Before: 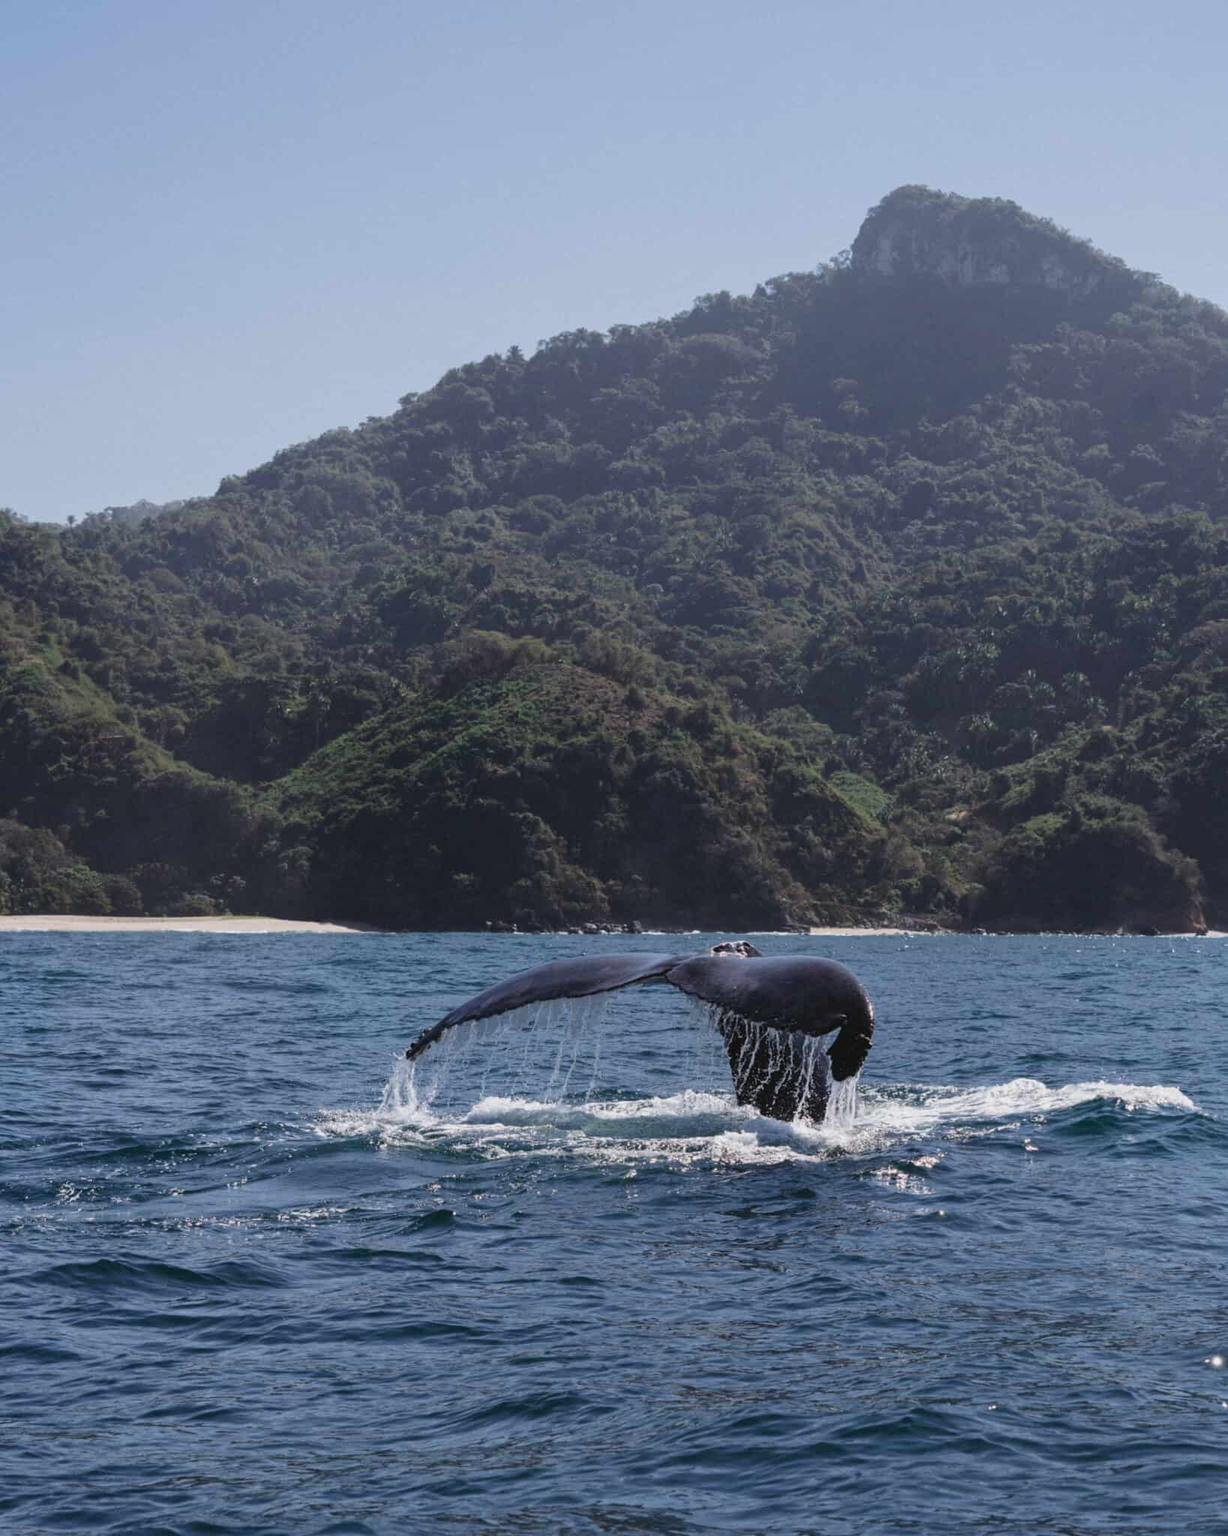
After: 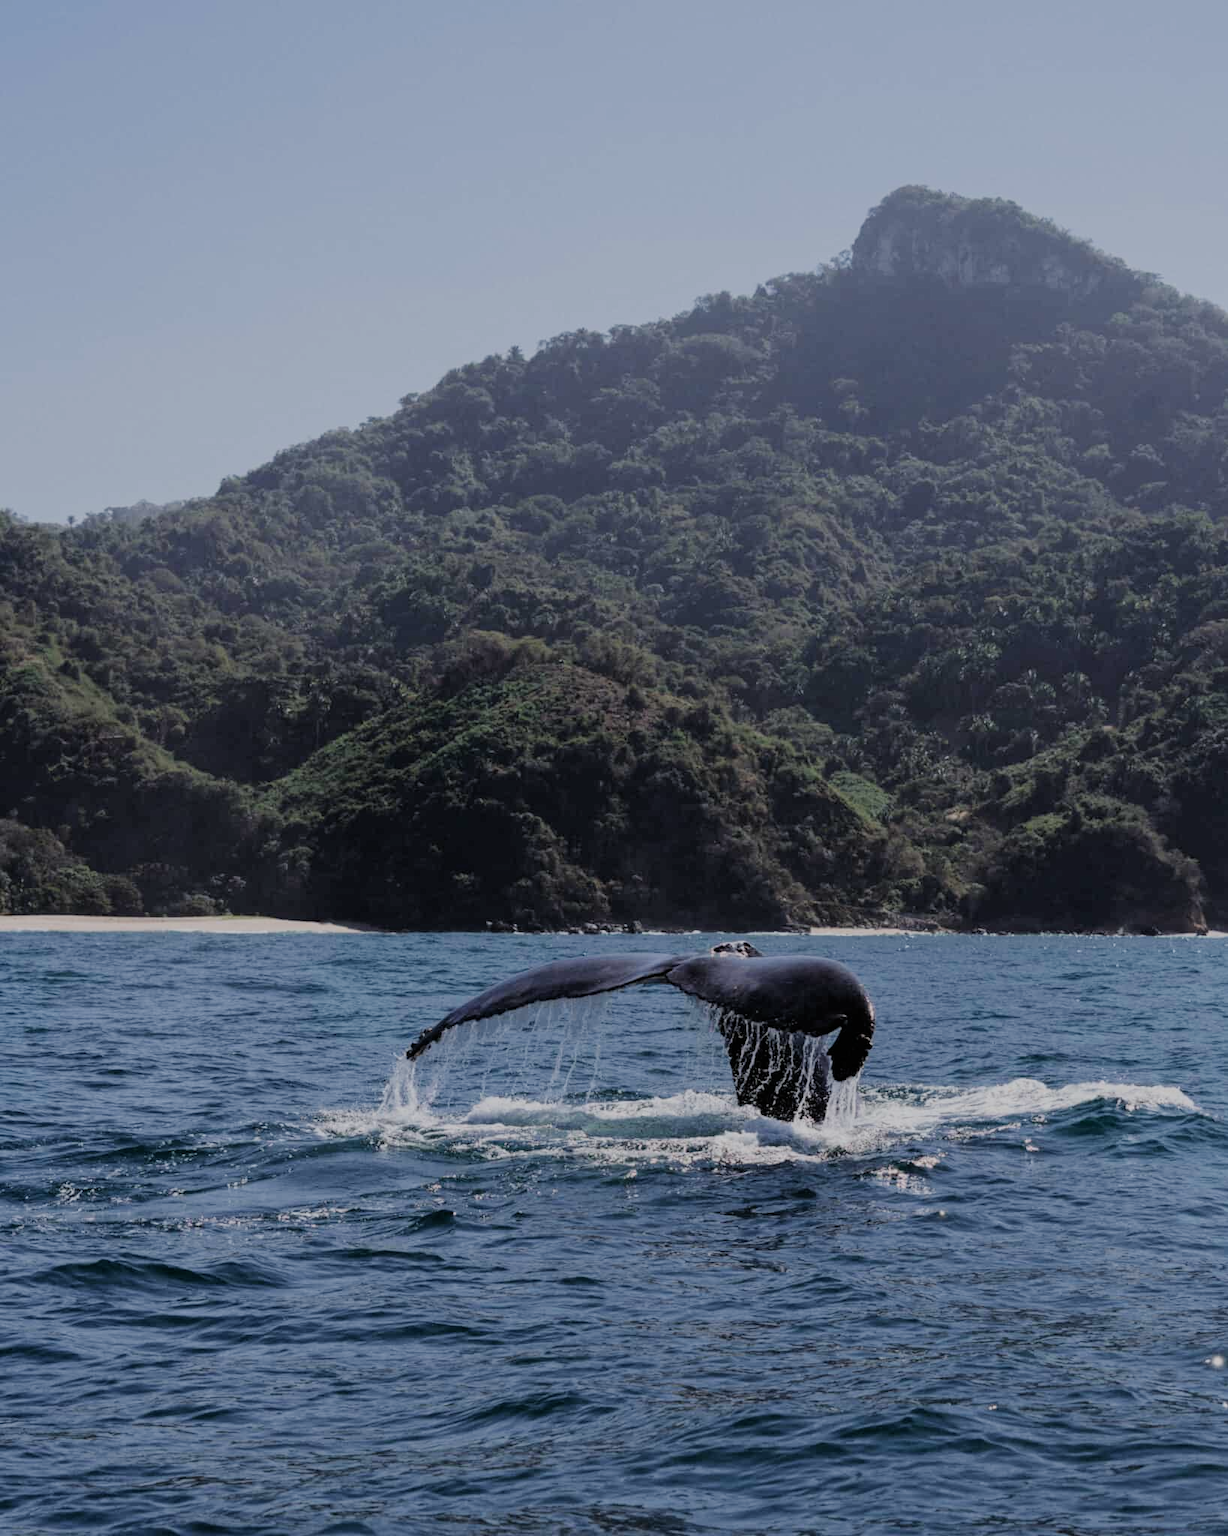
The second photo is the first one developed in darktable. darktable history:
exposure: black level correction 0.001, compensate highlight preservation false
filmic rgb: black relative exposure -6.82 EV, white relative exposure 5.89 EV, hardness 2.71
